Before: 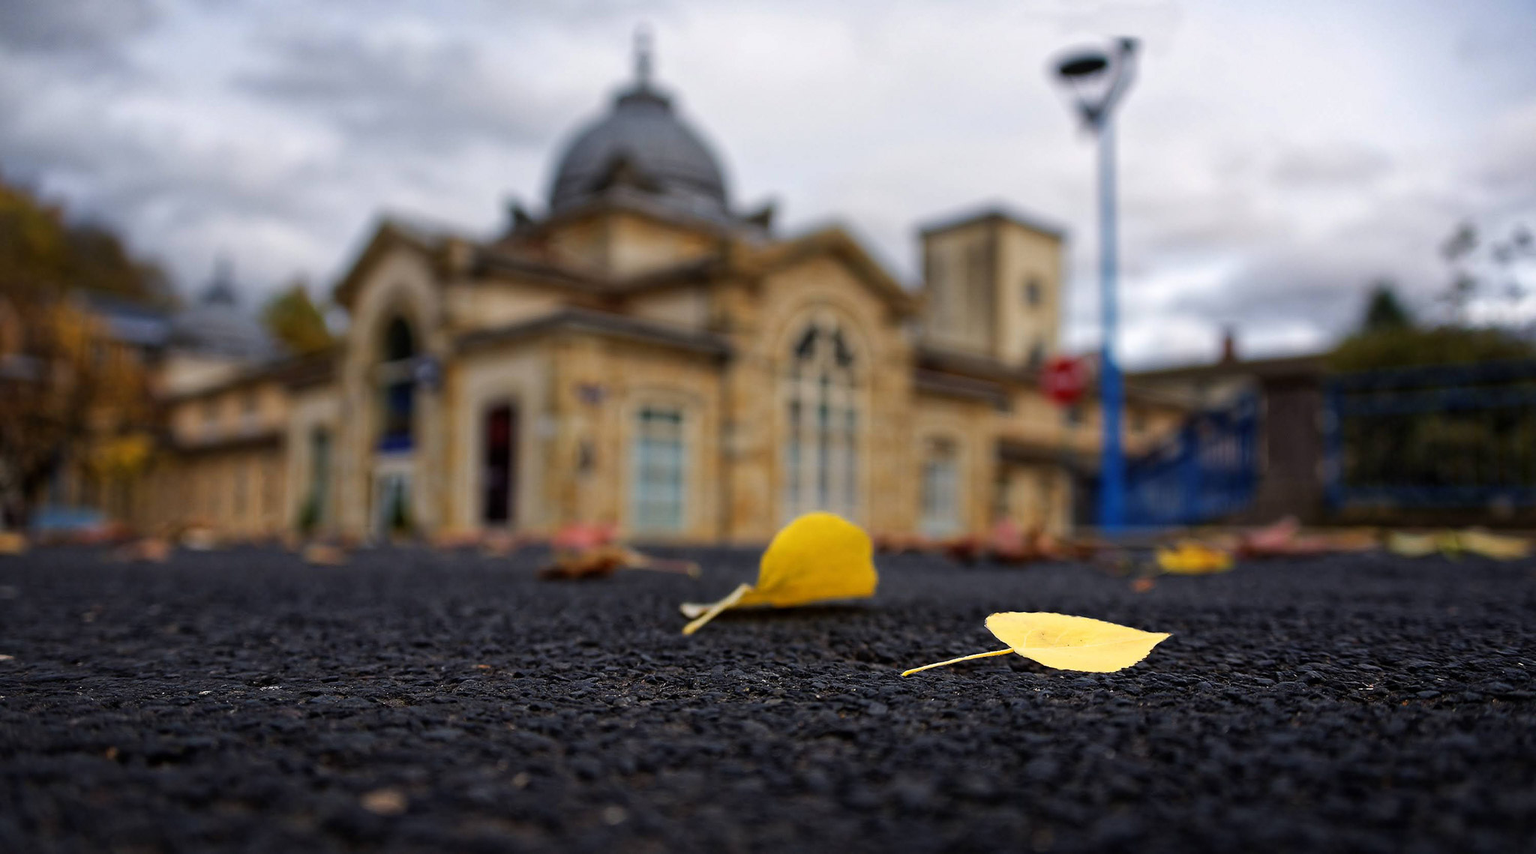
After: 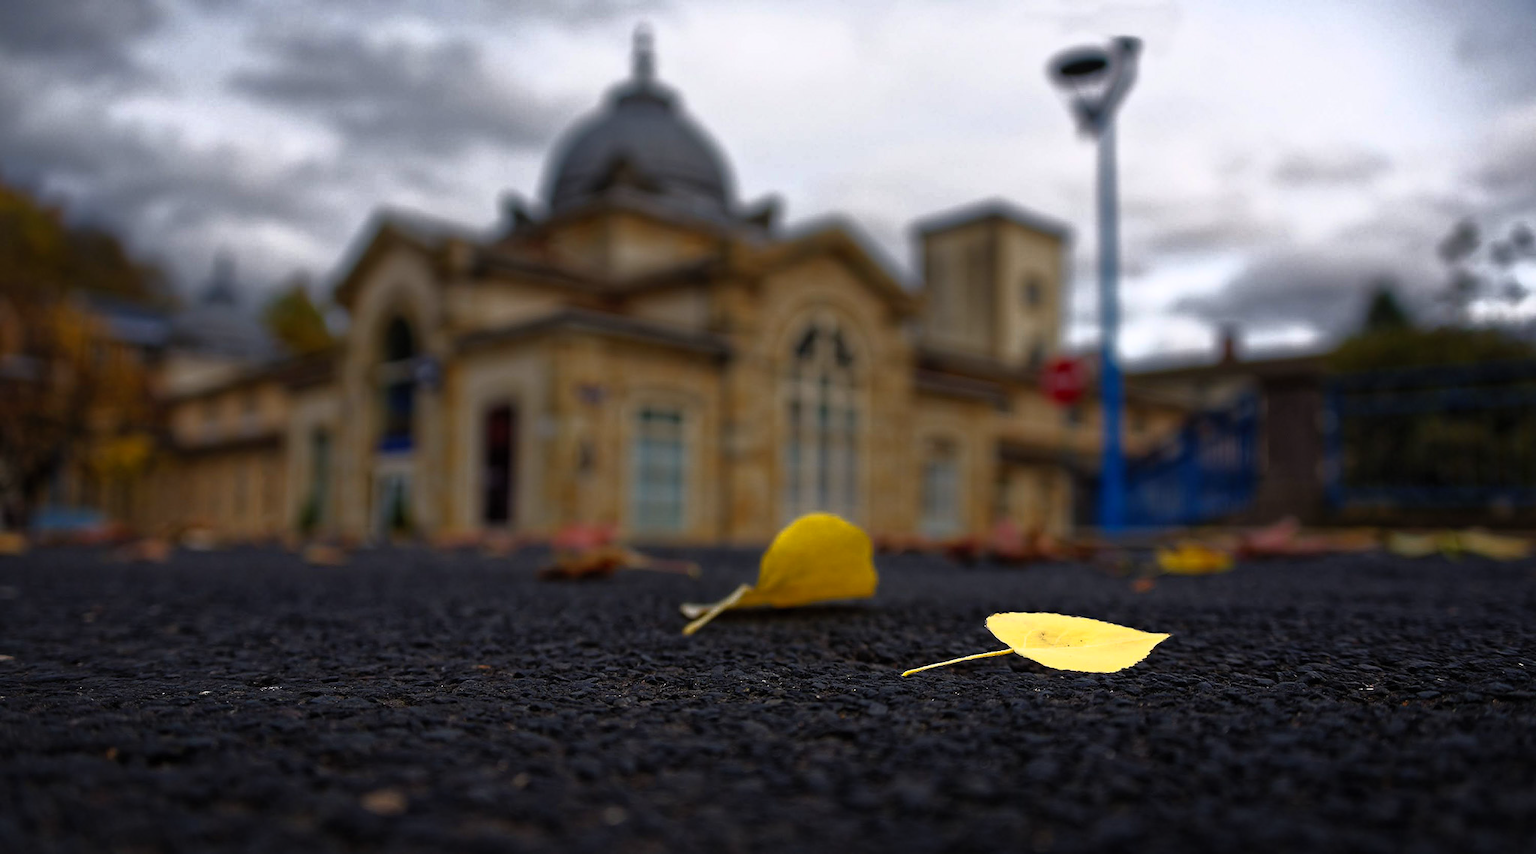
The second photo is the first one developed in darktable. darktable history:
contrast brightness saturation: contrast 0.2, brightness 0.16, saturation 0.22
base curve: curves: ch0 [(0, 0) (0.564, 0.291) (0.802, 0.731) (1, 1)]
